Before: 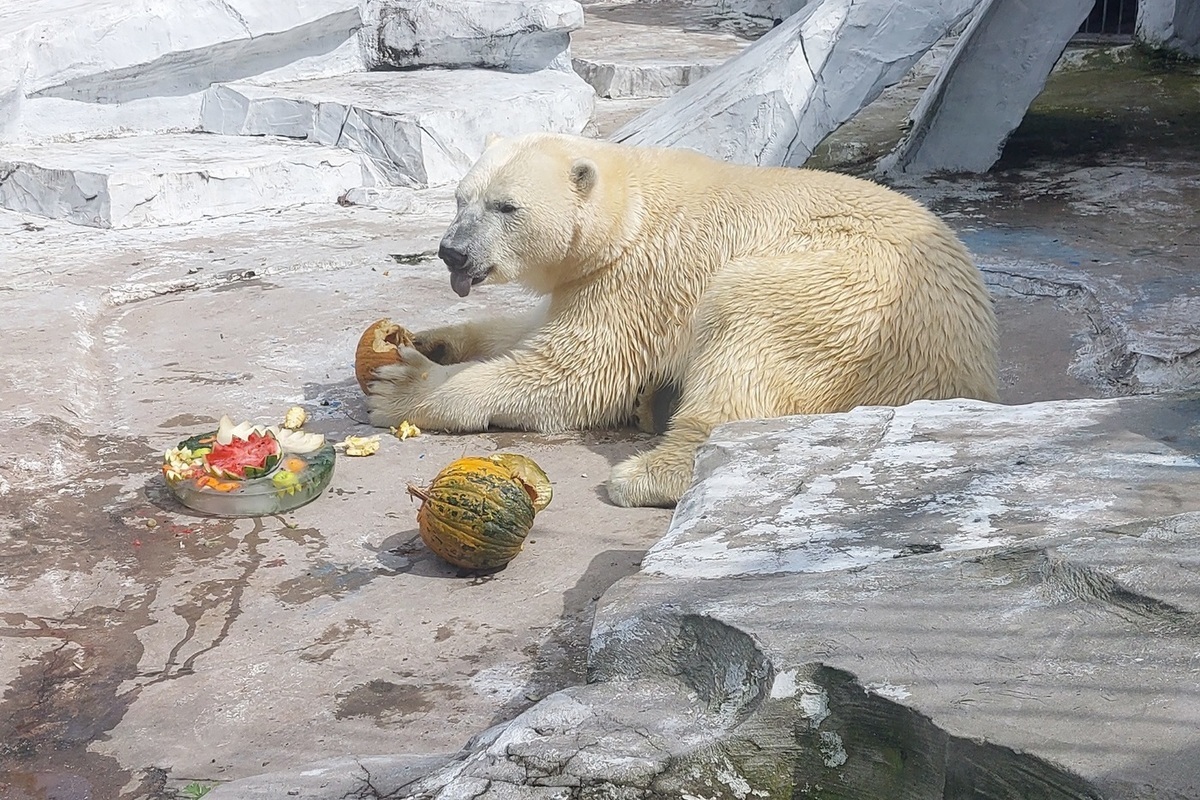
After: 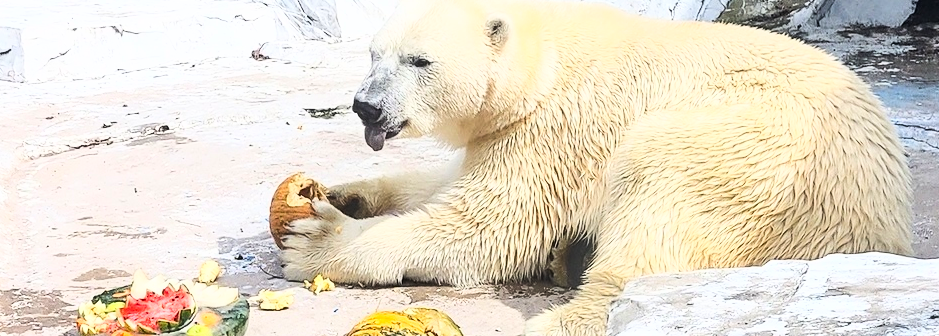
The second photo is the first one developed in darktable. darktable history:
shadows and highlights: shadows 21.05, highlights -36.48, soften with gaussian
crop: left 7.24%, top 18.371%, right 14.473%, bottom 39.605%
base curve: curves: ch0 [(0, 0) (0.007, 0.004) (0.027, 0.03) (0.046, 0.07) (0.207, 0.54) (0.442, 0.872) (0.673, 0.972) (1, 1)]
exposure: exposure -0.001 EV, compensate highlight preservation false
